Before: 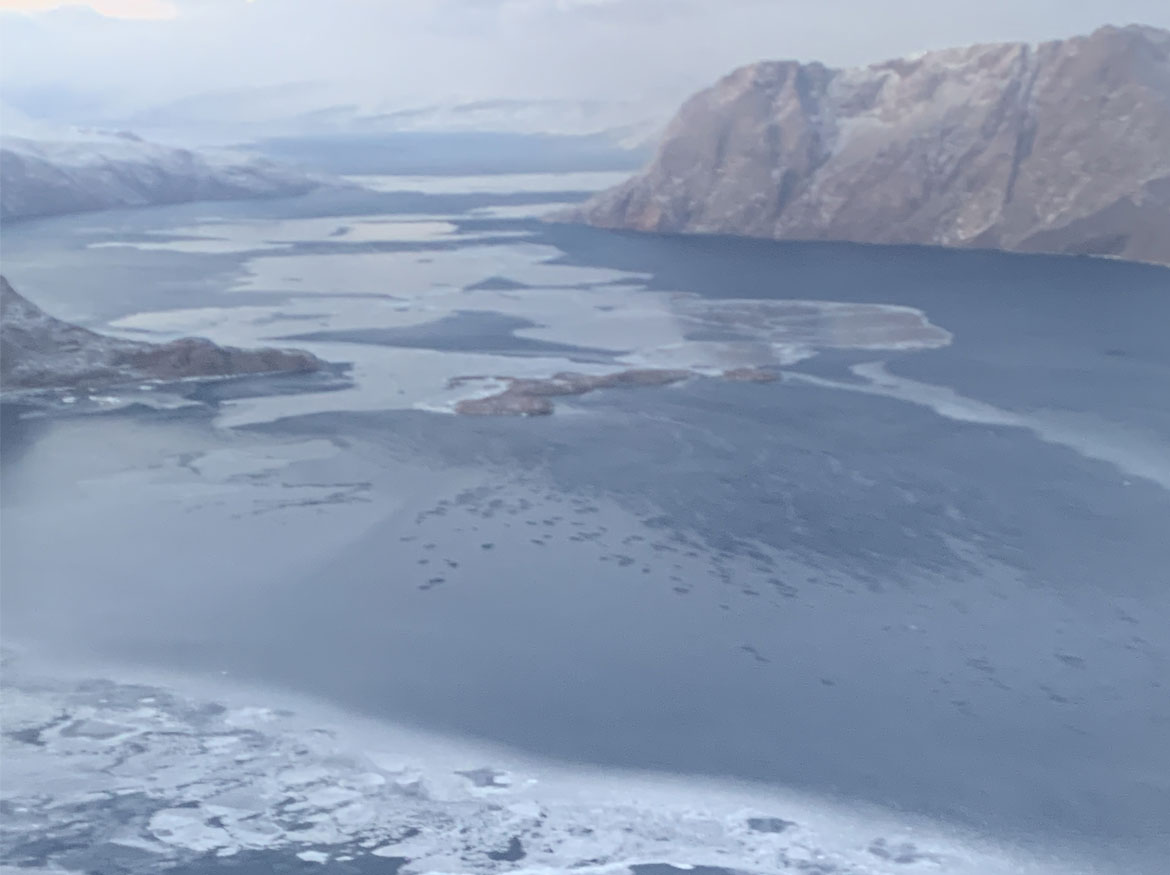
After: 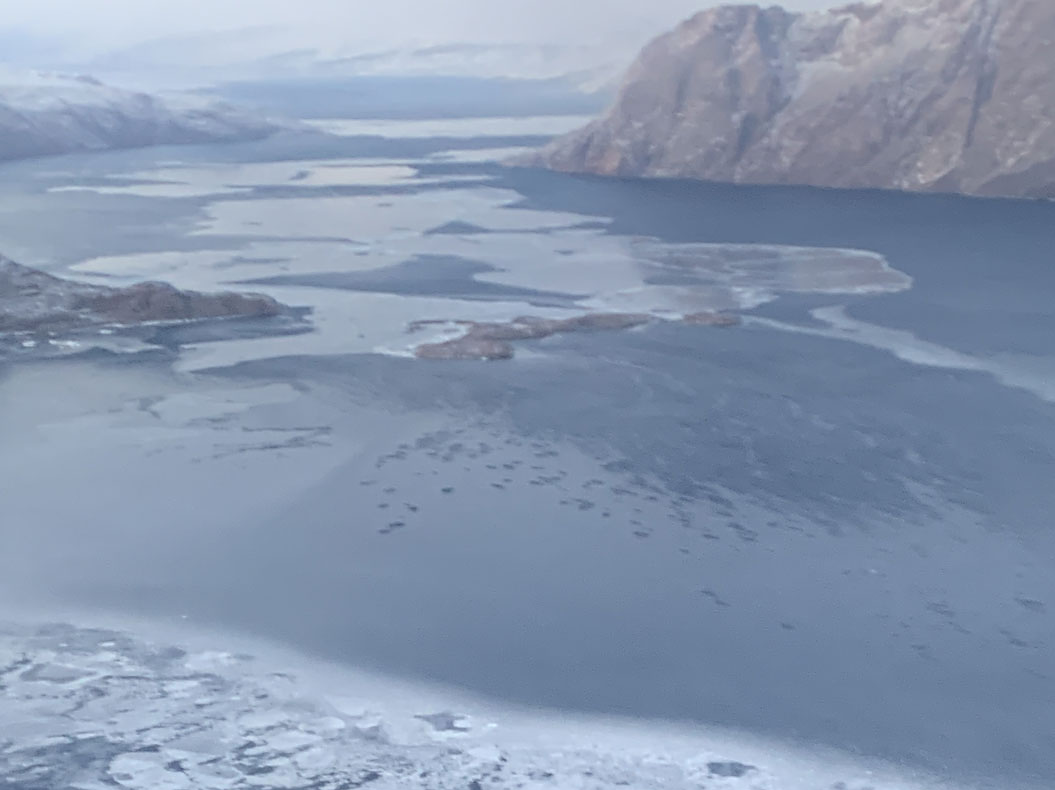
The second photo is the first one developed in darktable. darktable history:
sharpen: radius 1.886, amount 0.391, threshold 1.33
crop: left 3.497%, top 6.415%, right 6.255%, bottom 3.296%
